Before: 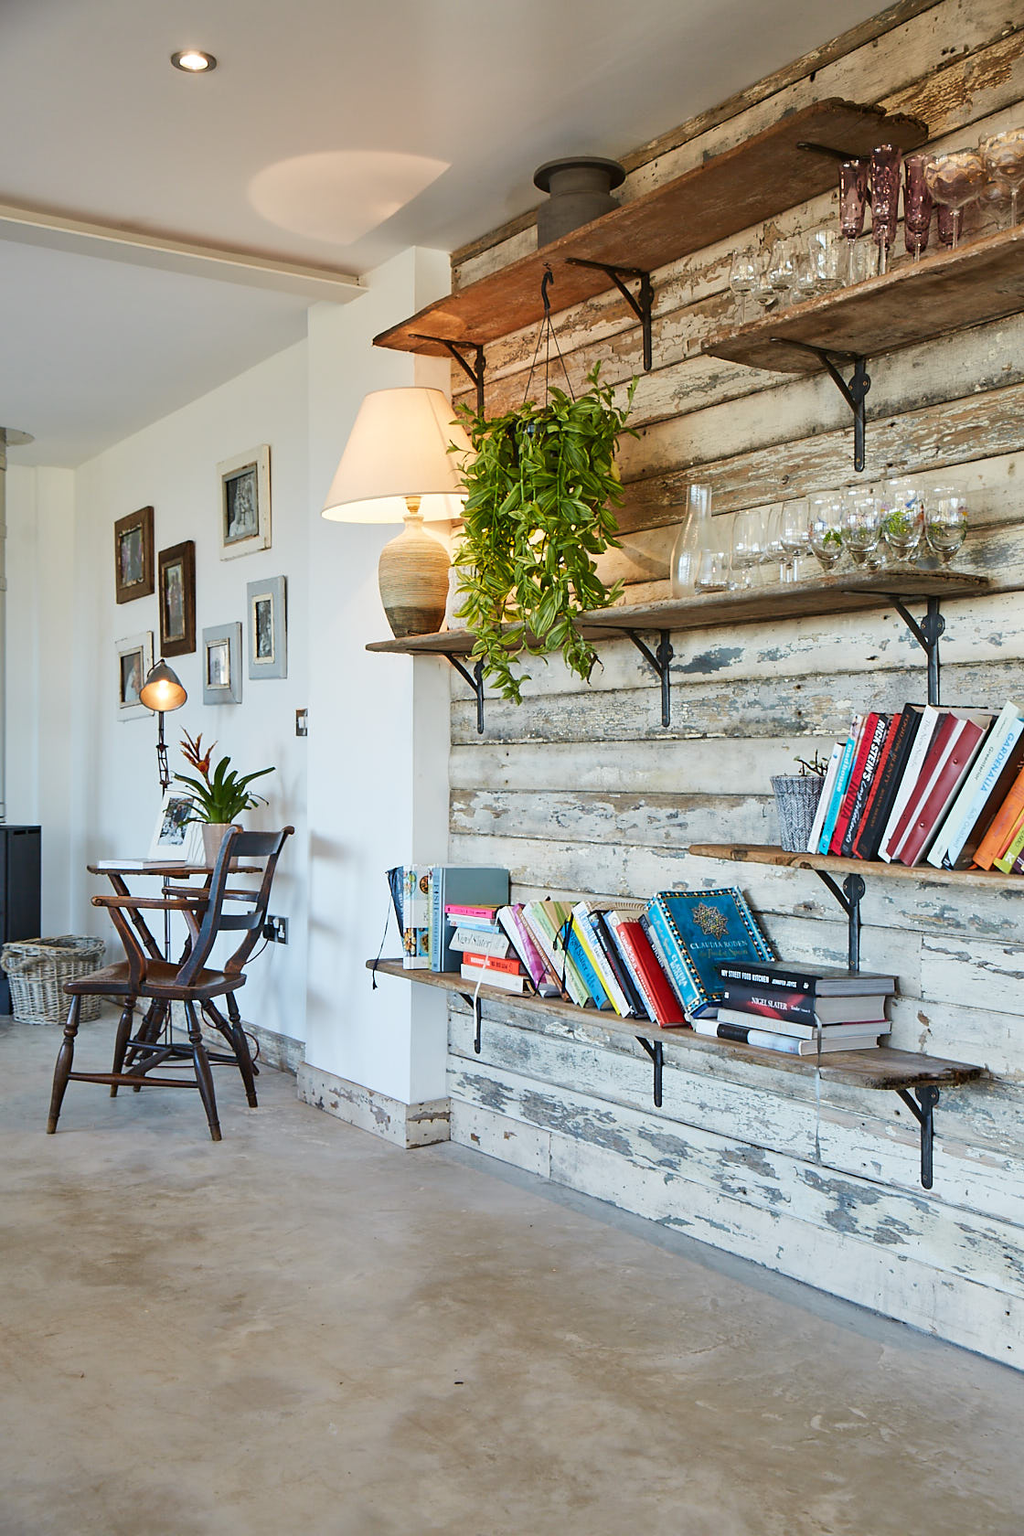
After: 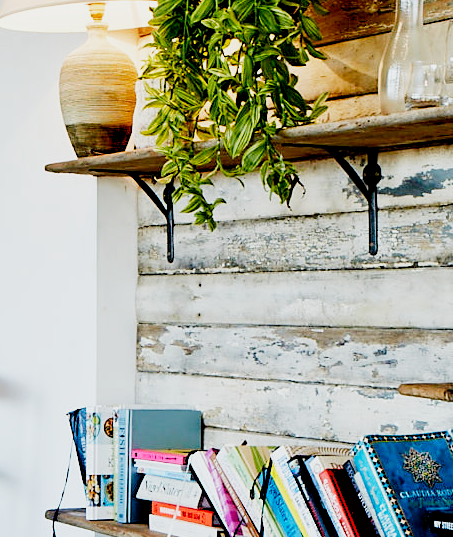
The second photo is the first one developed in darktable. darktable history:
exposure: black level correction 0.031, exposure 0.304 EV, compensate highlight preservation false
filmic rgb: black relative exposure -16 EV, white relative exposure 5.31 EV, hardness 5.9, contrast 1.25, preserve chrominance no, color science v5 (2021)
crop: left 31.751%, top 32.172%, right 27.8%, bottom 35.83%
